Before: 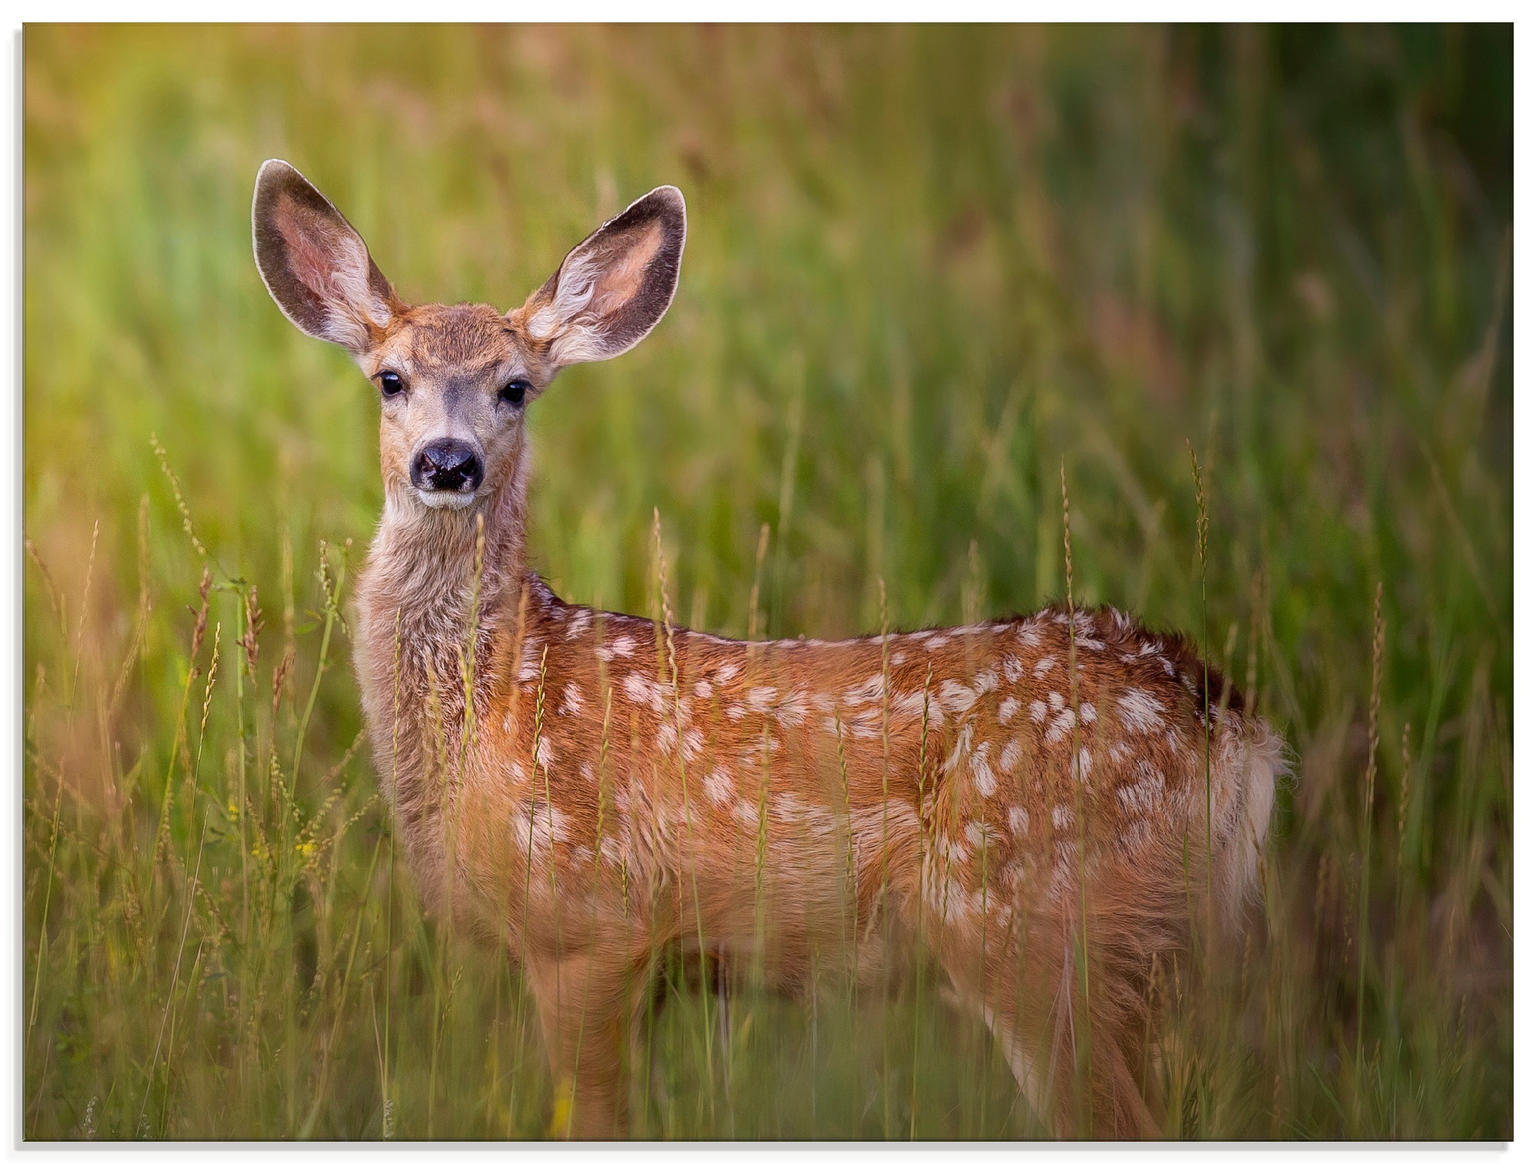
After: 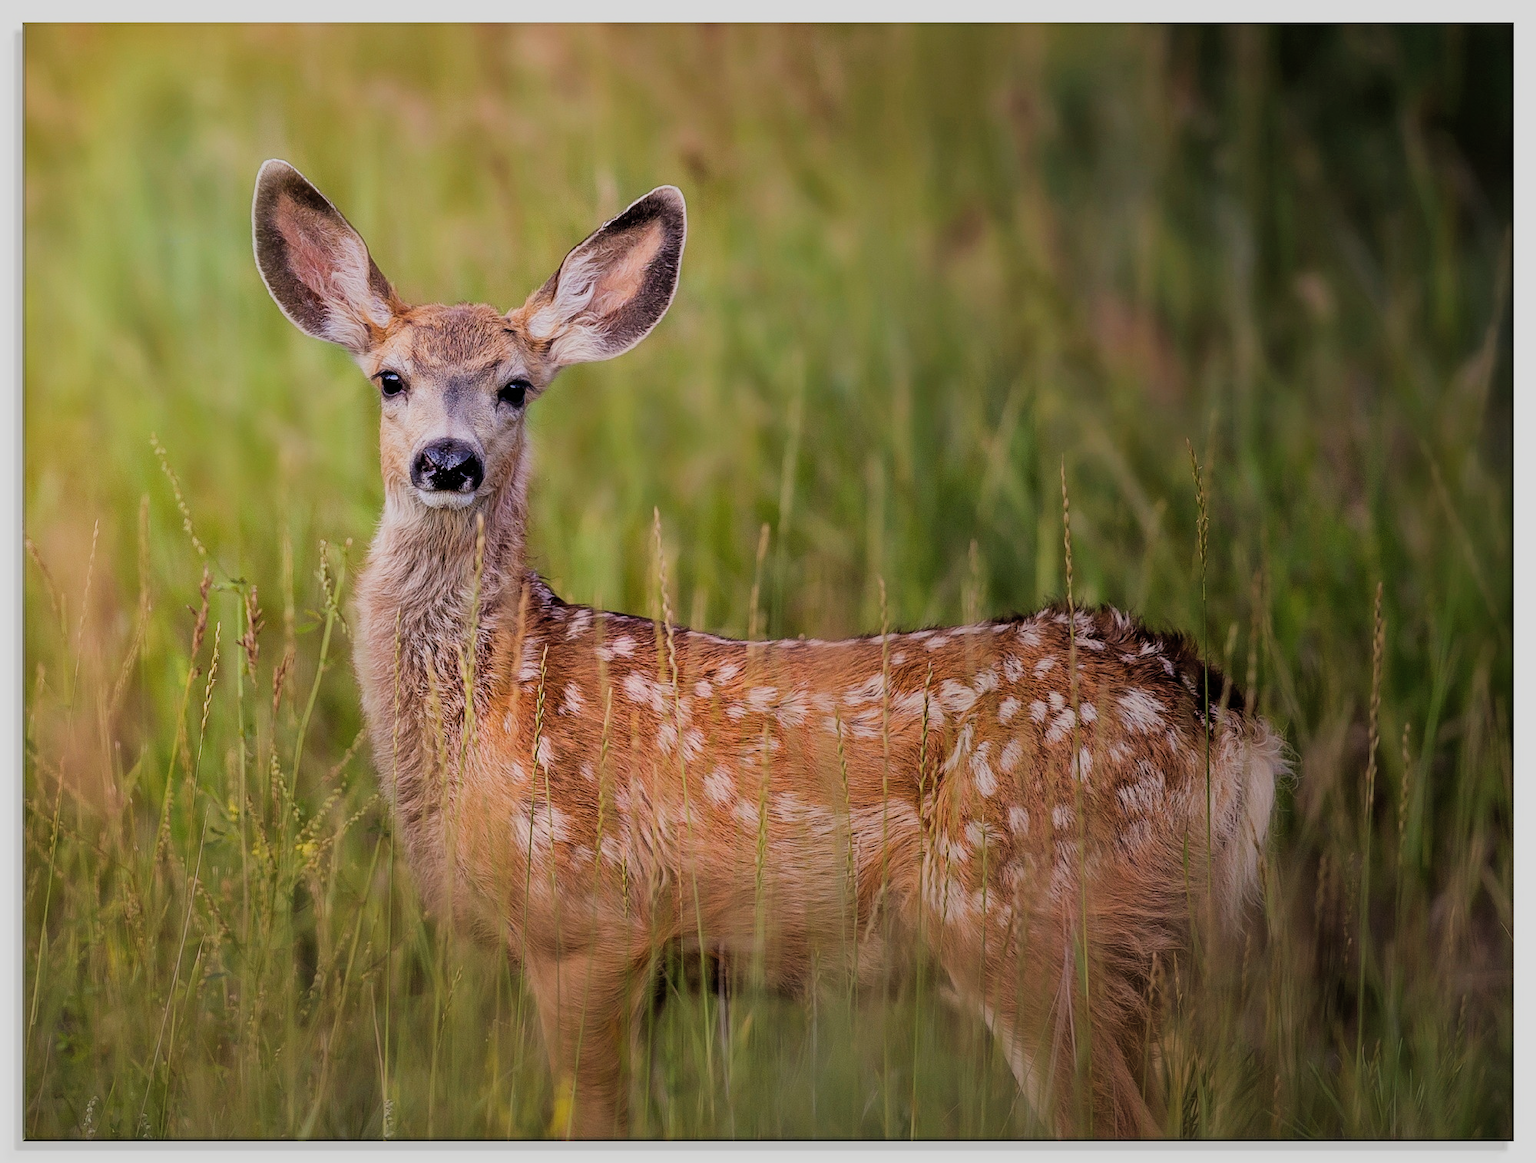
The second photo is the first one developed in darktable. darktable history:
filmic rgb: black relative exposure -7.65 EV, white relative exposure 4.56 EV, threshold 5.98 EV, hardness 3.61, contrast 1.061, add noise in highlights 0.001, preserve chrominance luminance Y, color science v3 (2019), use custom middle-gray values true, iterations of high-quality reconstruction 0, contrast in highlights soft, enable highlight reconstruction true
